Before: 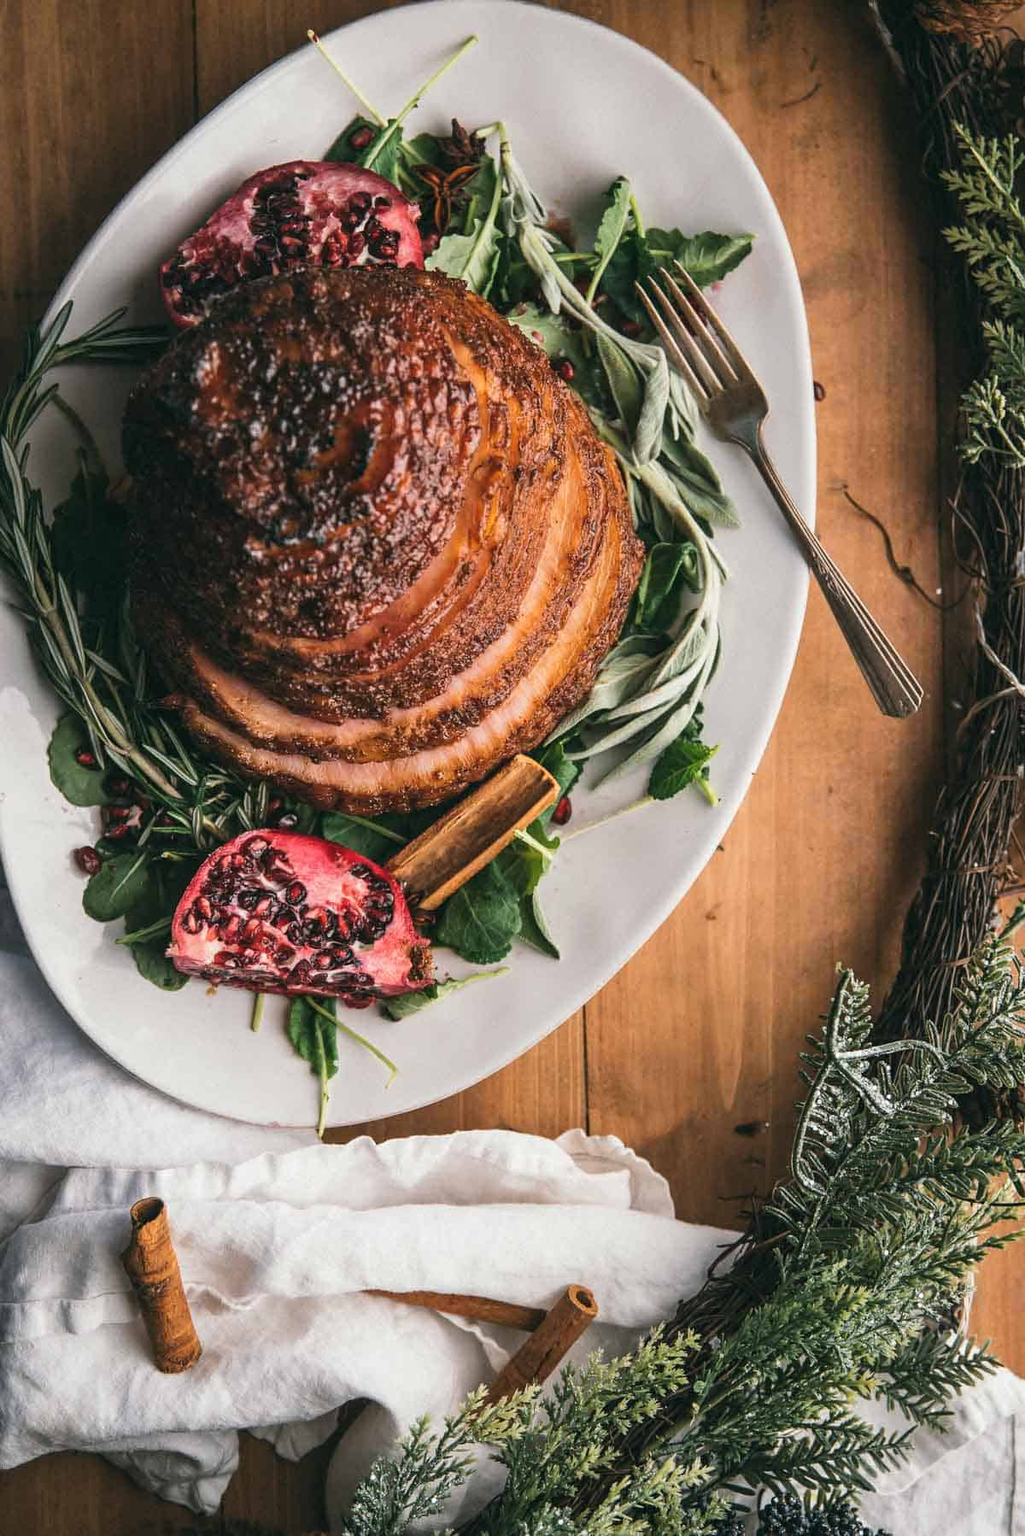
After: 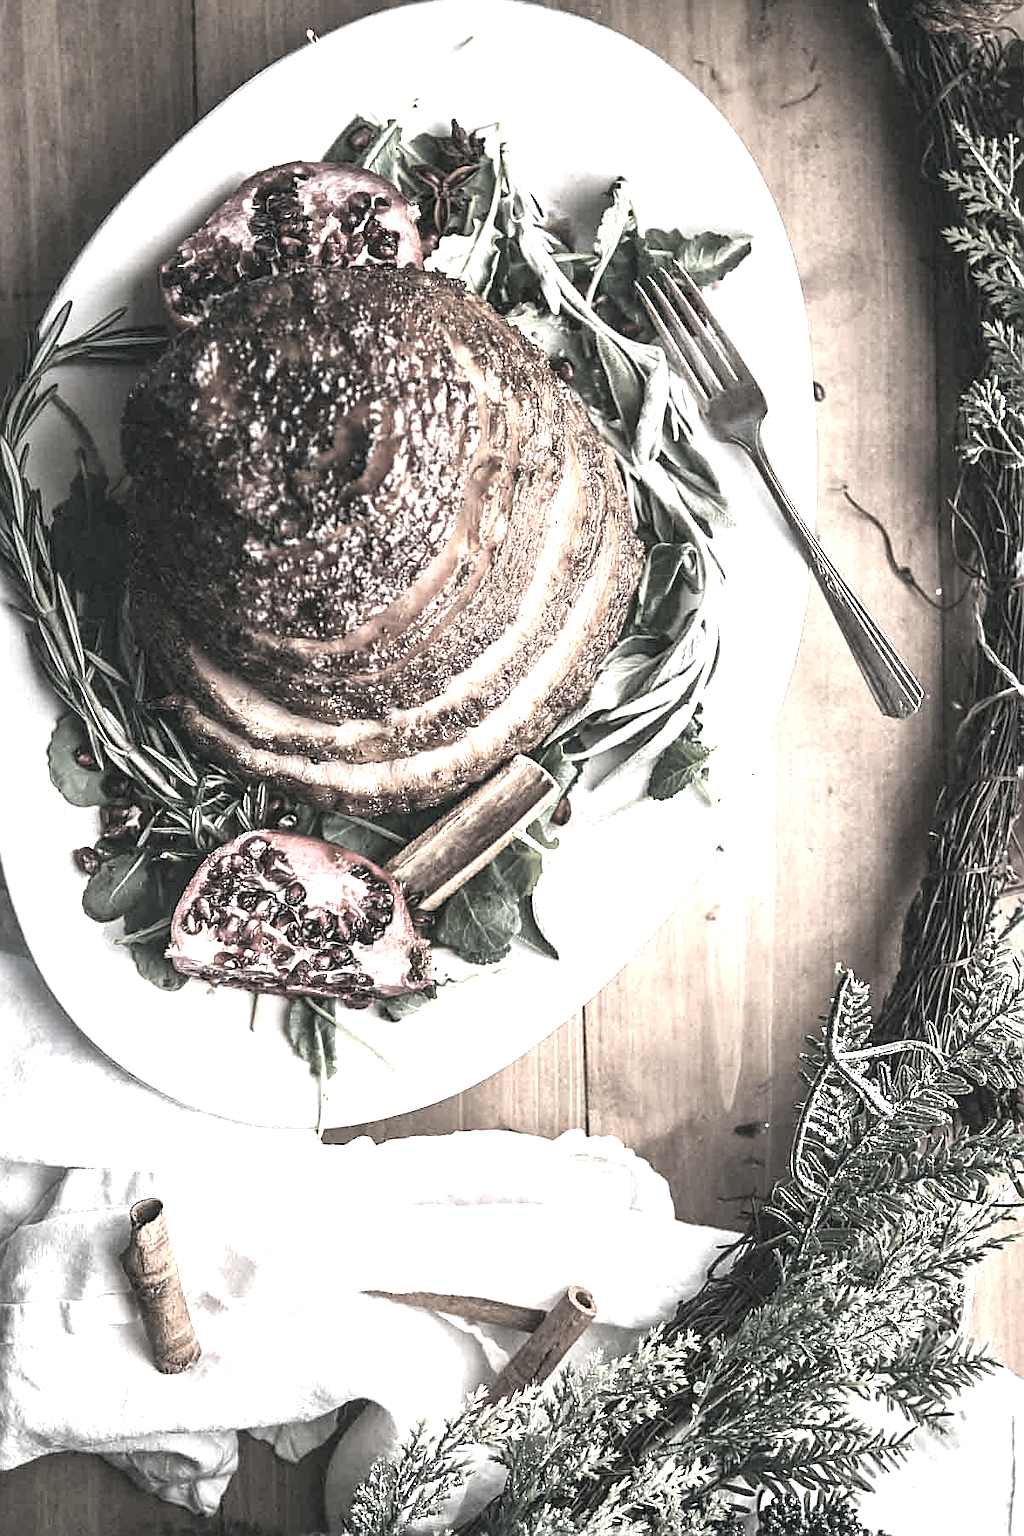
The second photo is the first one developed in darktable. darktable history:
exposure: black level correction 0, exposure 1.5 EV, compensate highlight preservation false
sharpen: on, module defaults
crop and rotate: left 0.126%
color correction: saturation 0.2
